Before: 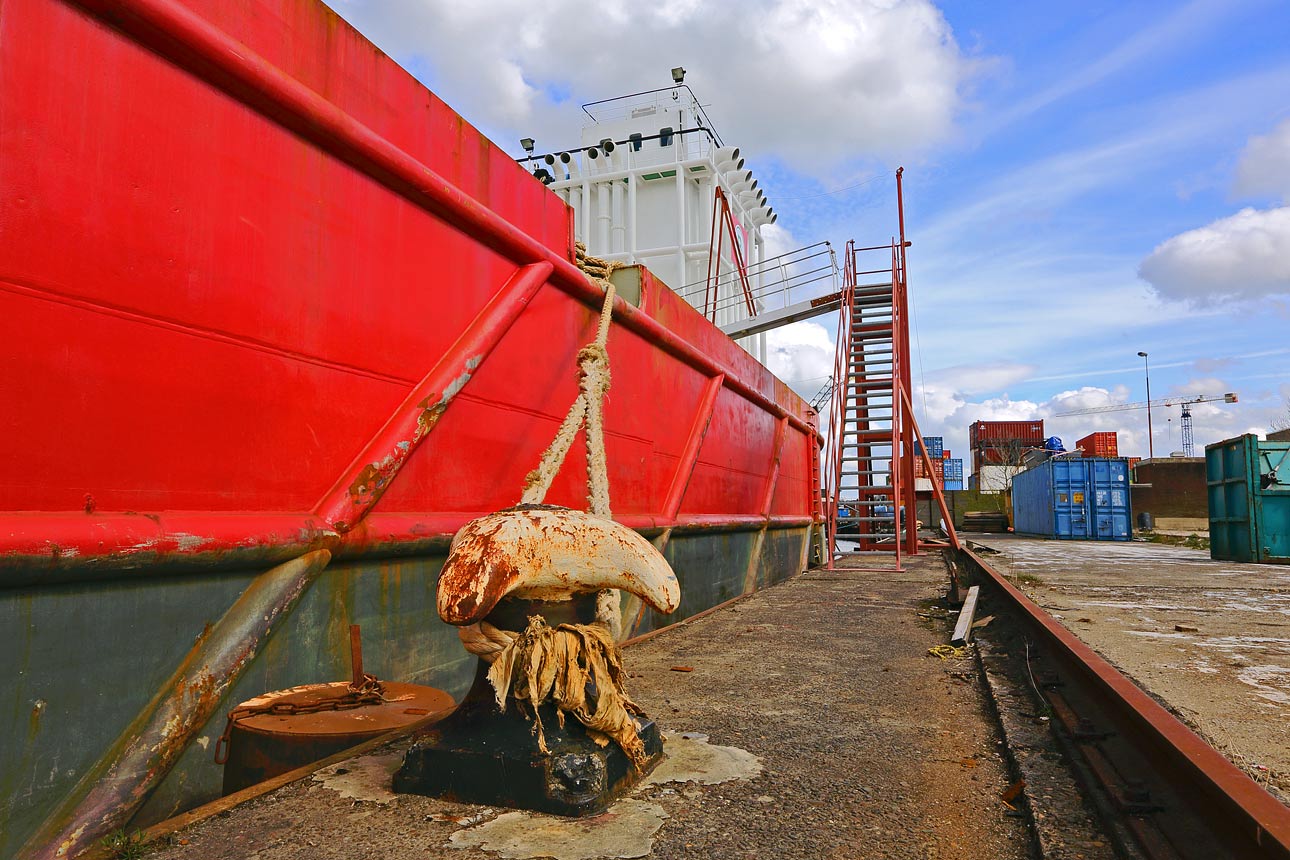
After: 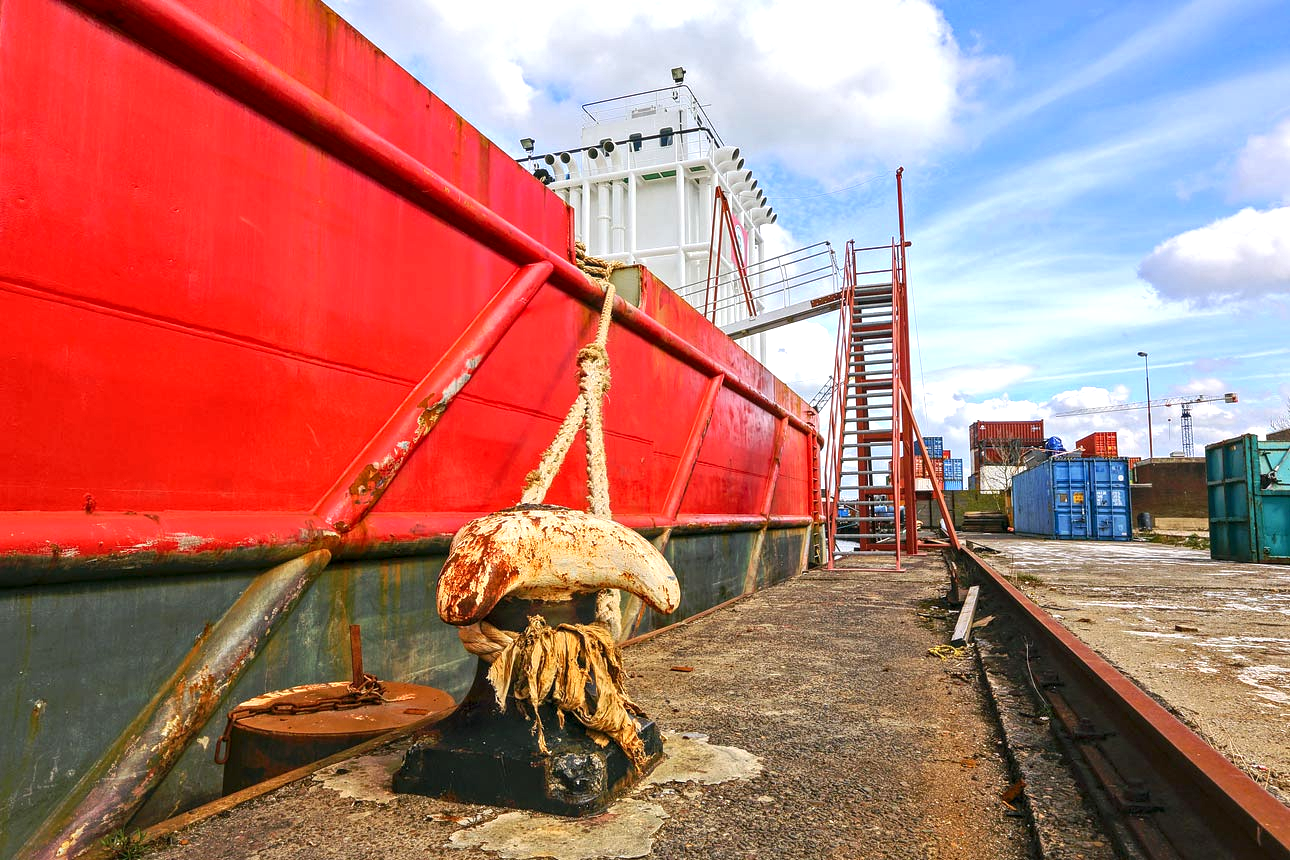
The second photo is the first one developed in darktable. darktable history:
local contrast: highlights 61%, detail 143%, midtone range 0.428
exposure: black level correction 0, exposure 0.6 EV, compensate highlight preservation false
